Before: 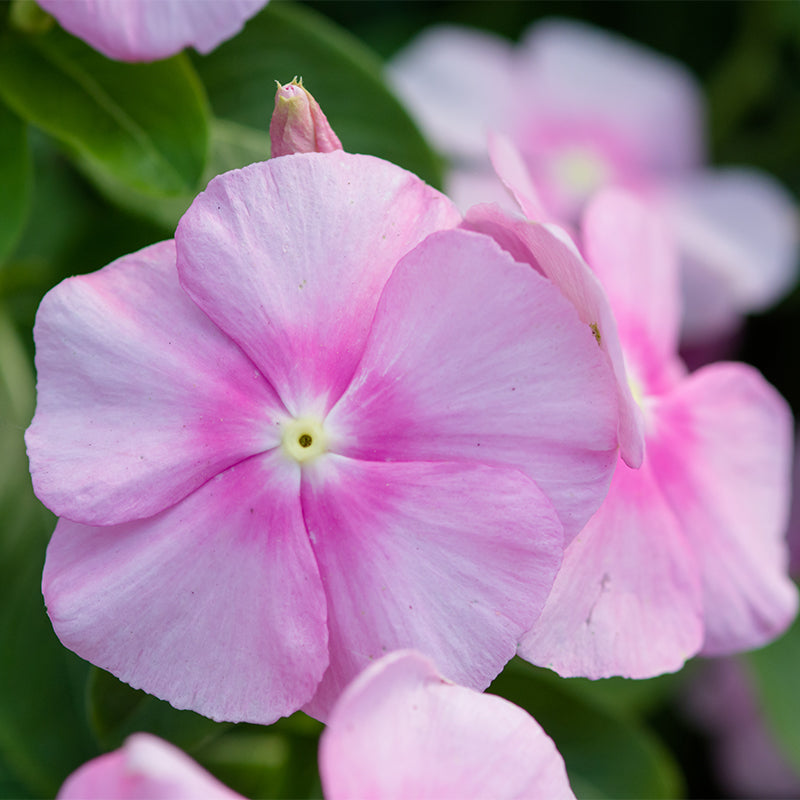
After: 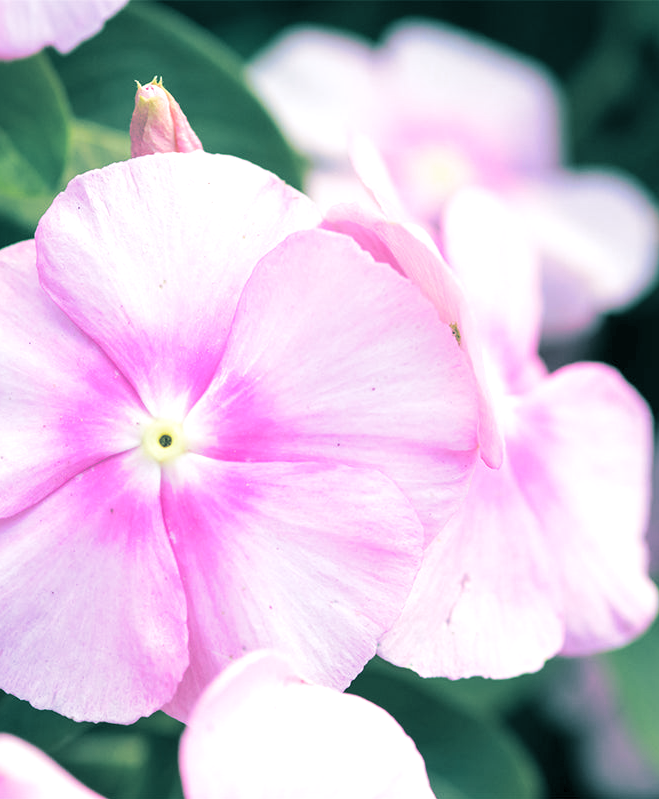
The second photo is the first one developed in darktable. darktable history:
exposure: compensate highlight preservation false
crop: left 17.582%, bottom 0.031%
local contrast: mode bilateral grid, contrast 20, coarseness 50, detail 102%, midtone range 0.2
tone equalizer: -8 EV -0.75 EV, -7 EV -0.7 EV, -6 EV -0.6 EV, -5 EV -0.4 EV, -3 EV 0.4 EV, -2 EV 0.6 EV, -1 EV 0.7 EV, +0 EV 0.75 EV, edges refinement/feathering 500, mask exposure compensation -1.57 EV, preserve details no
contrast brightness saturation: brightness 0.28
split-toning: shadows › hue 186.43°, highlights › hue 49.29°, compress 30.29%
